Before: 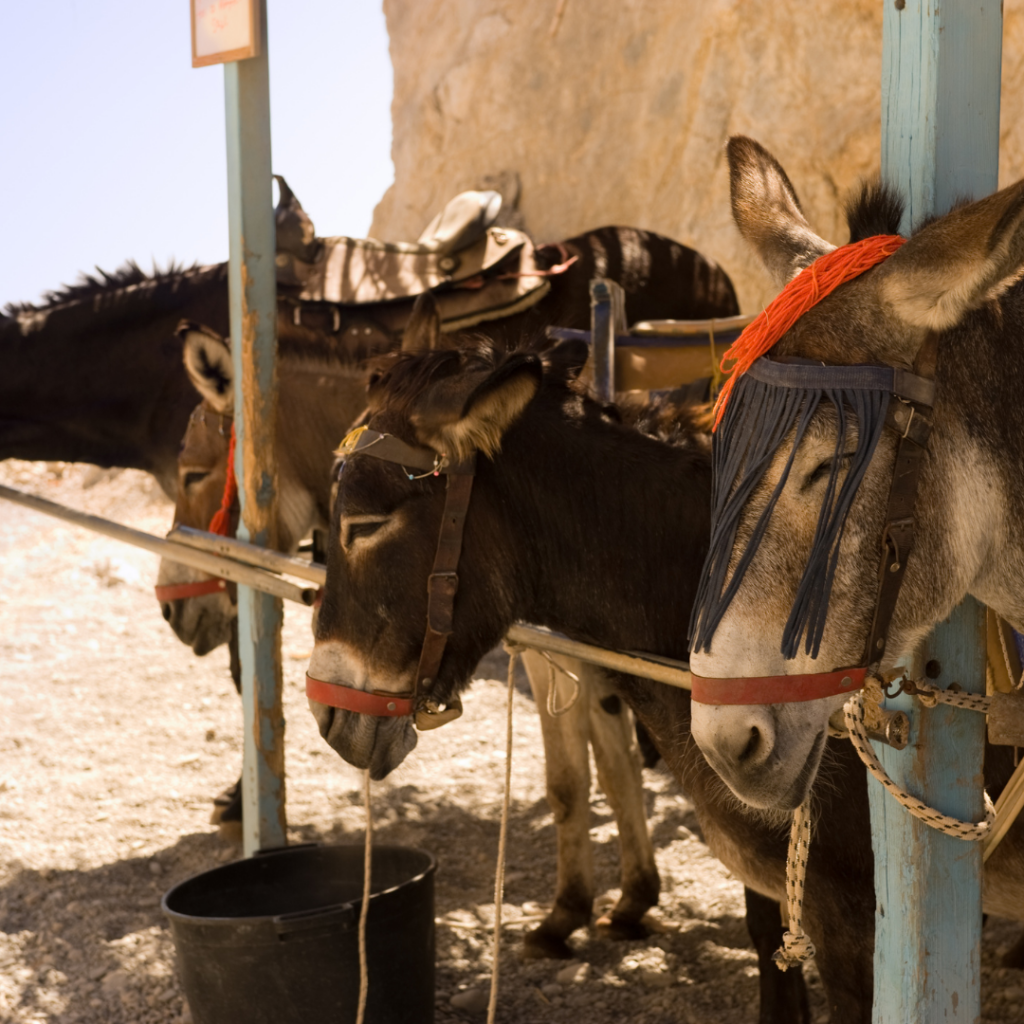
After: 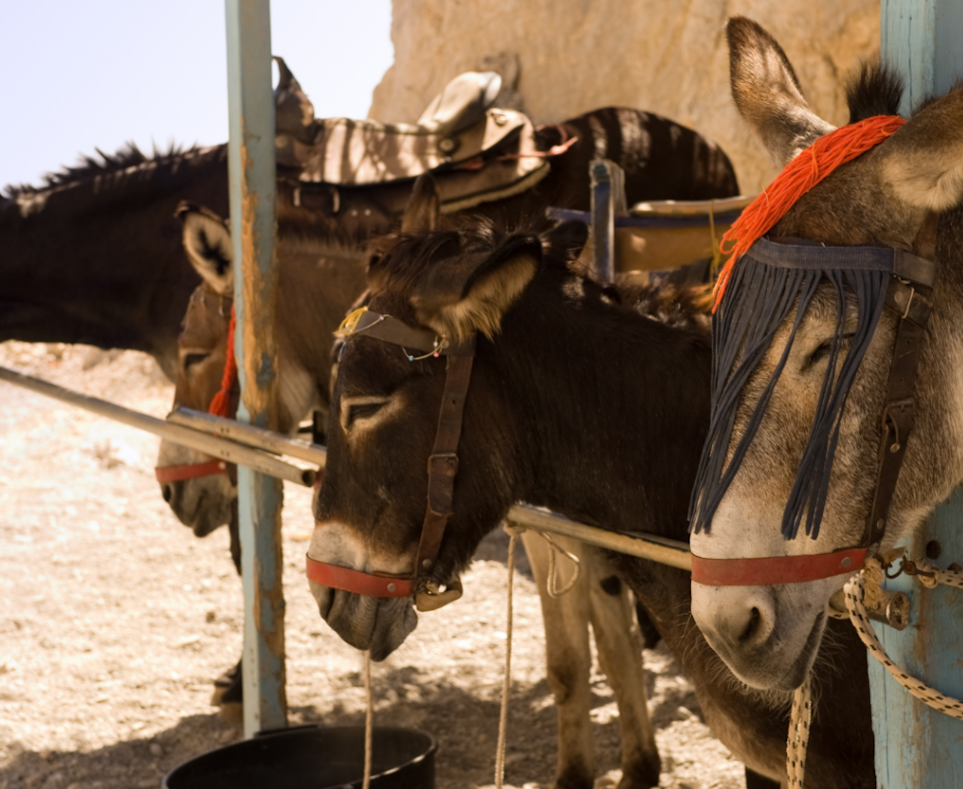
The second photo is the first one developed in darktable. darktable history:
exposure: compensate exposure bias true, compensate highlight preservation false
crop and rotate: angle 0.077°, top 11.587%, right 5.811%, bottom 11.217%
